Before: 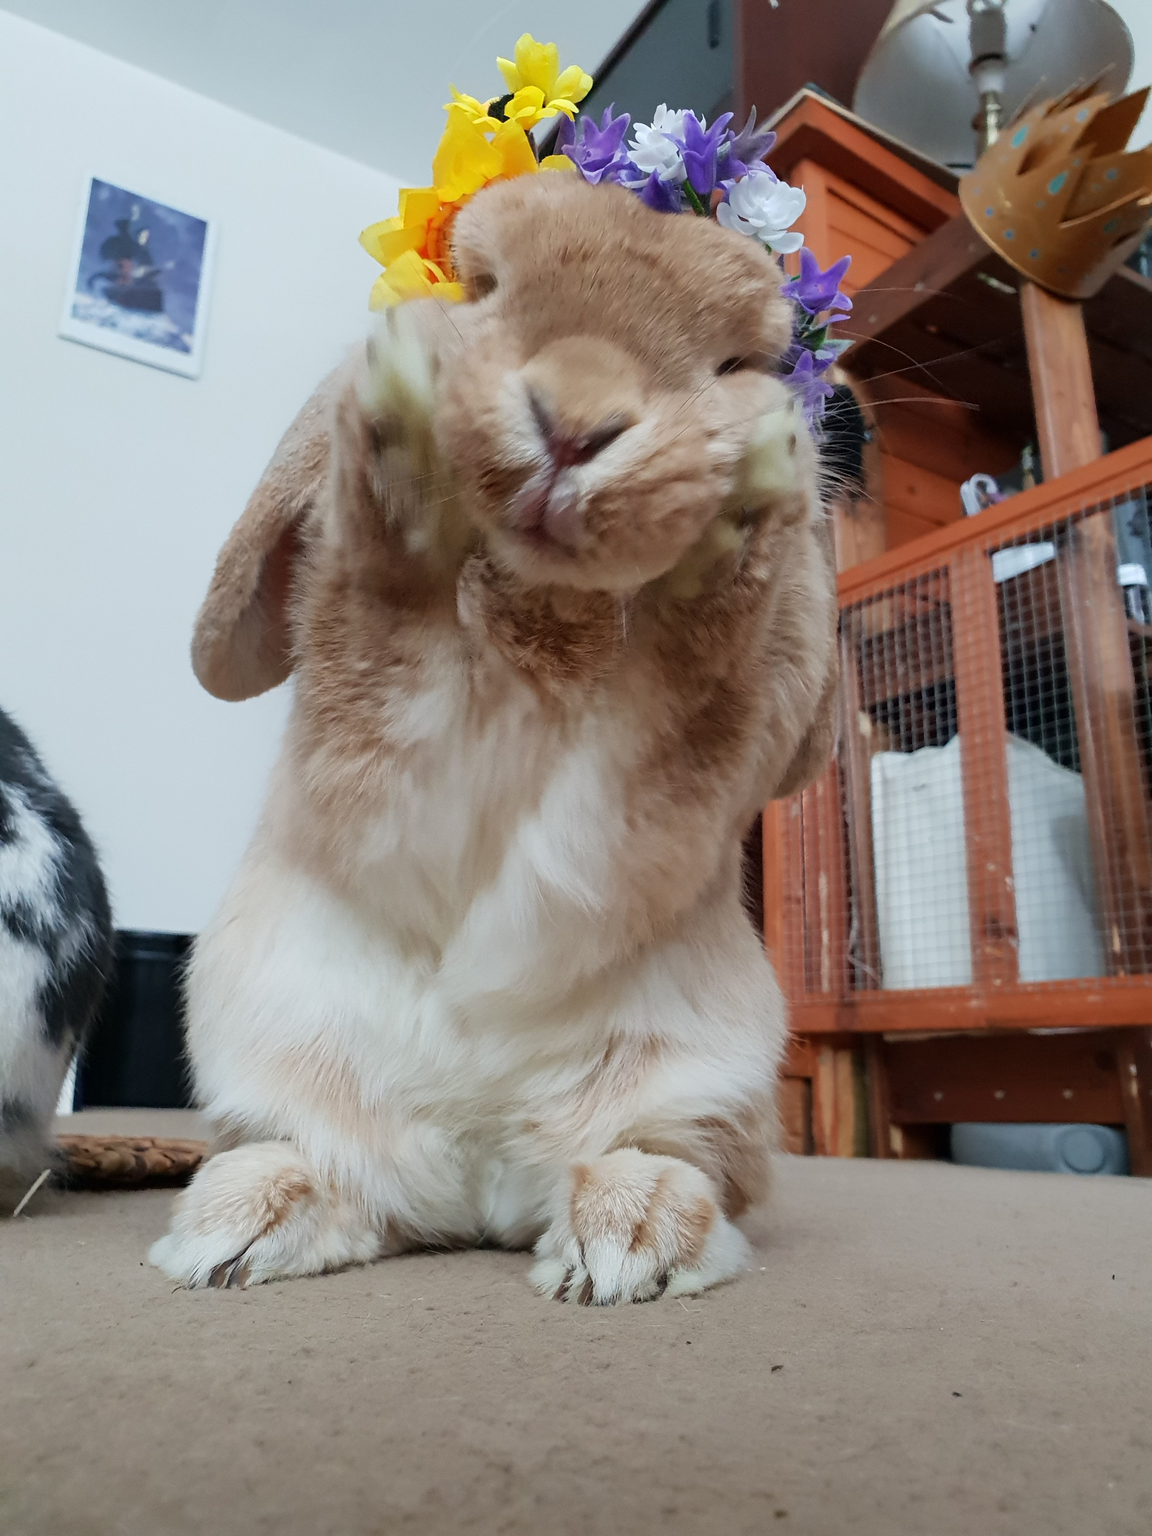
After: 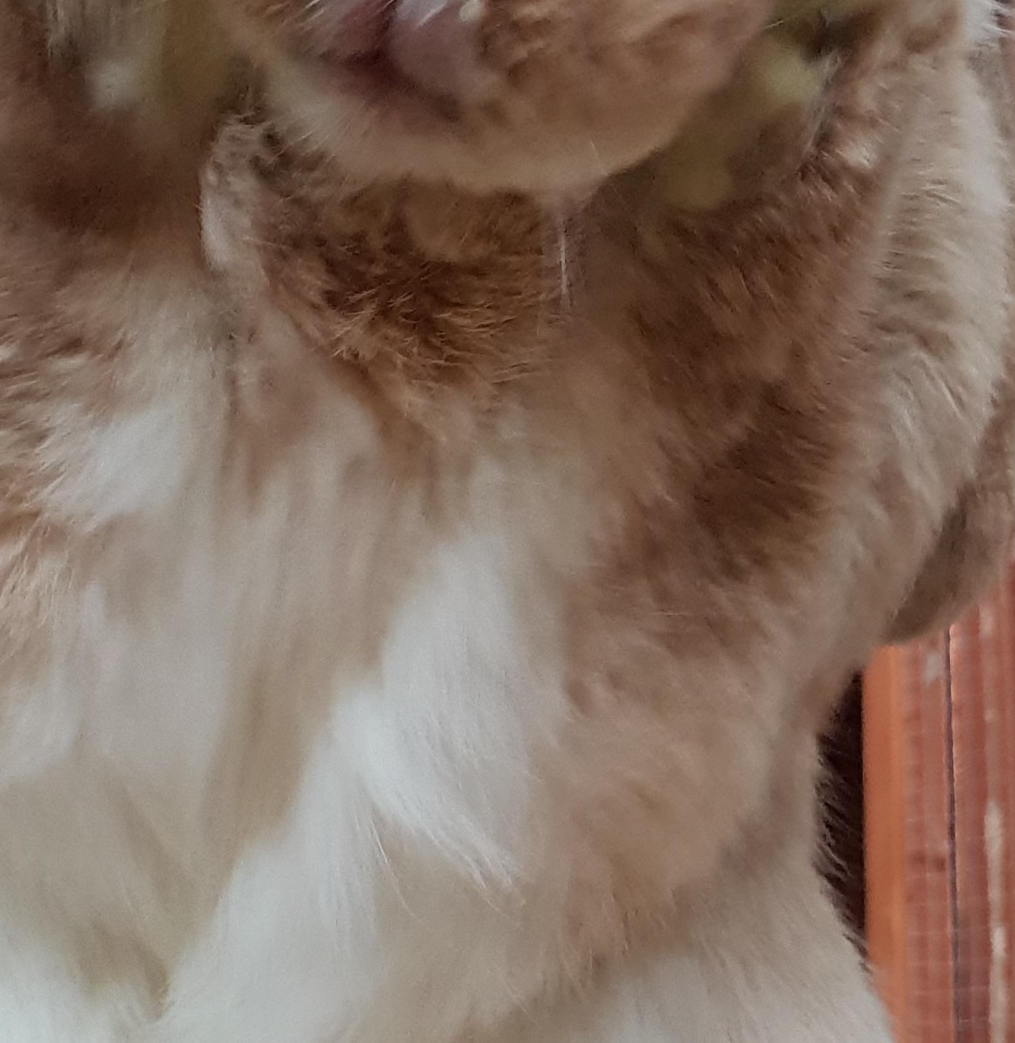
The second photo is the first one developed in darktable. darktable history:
crop: left 31.622%, top 32.666%, right 27.655%, bottom 35.952%
